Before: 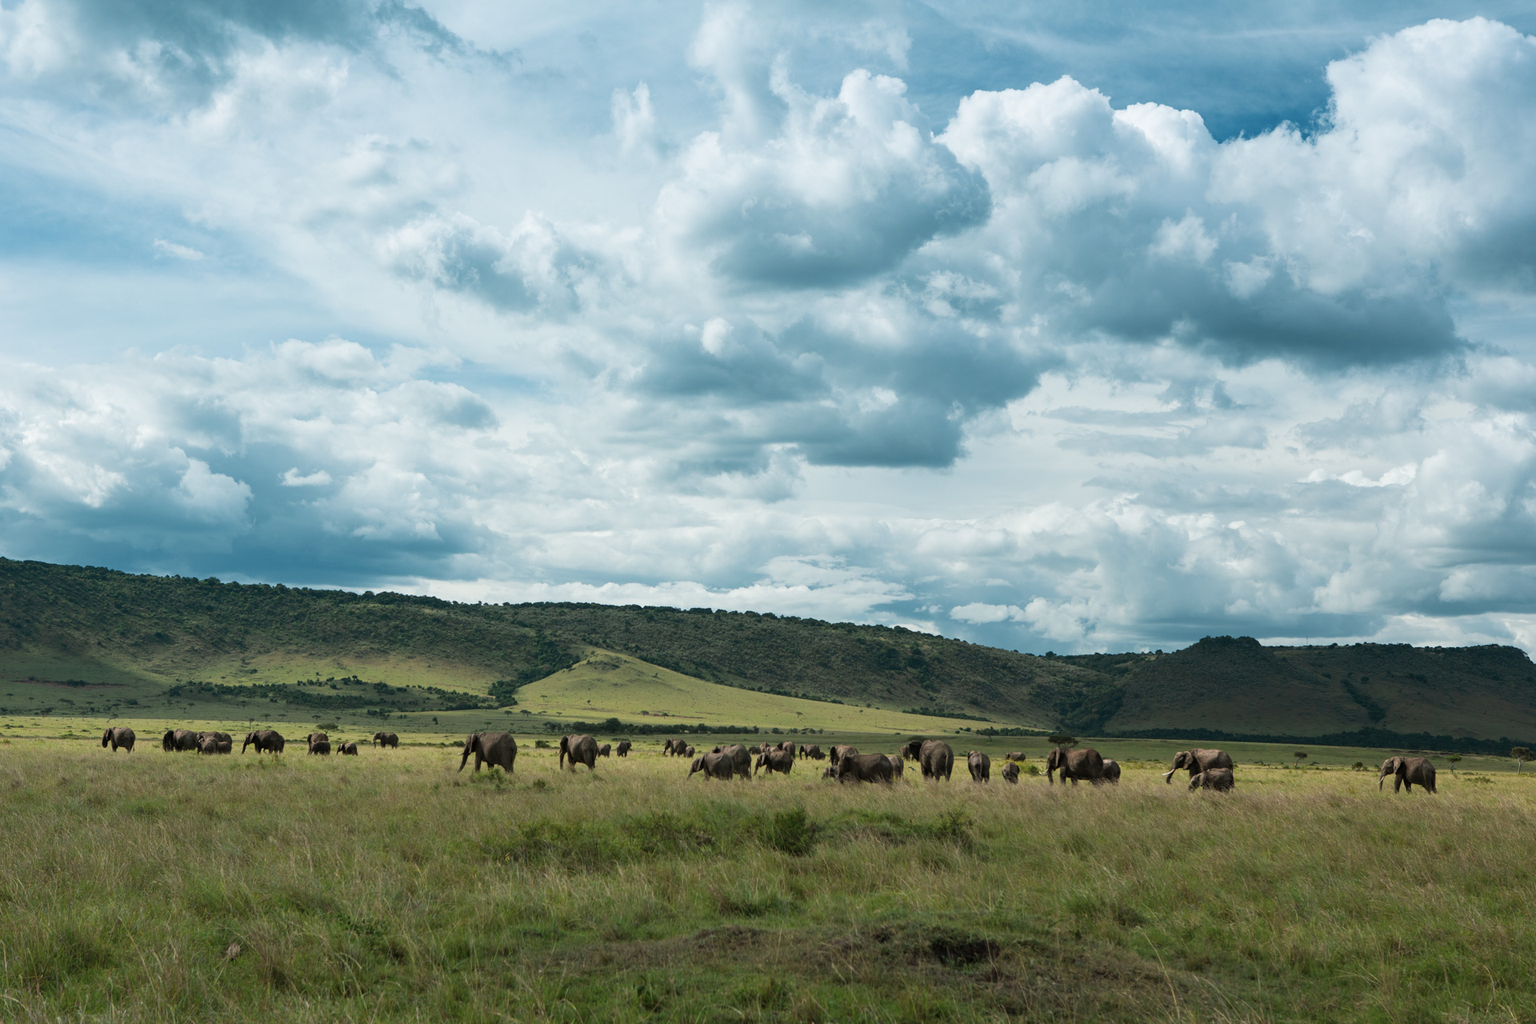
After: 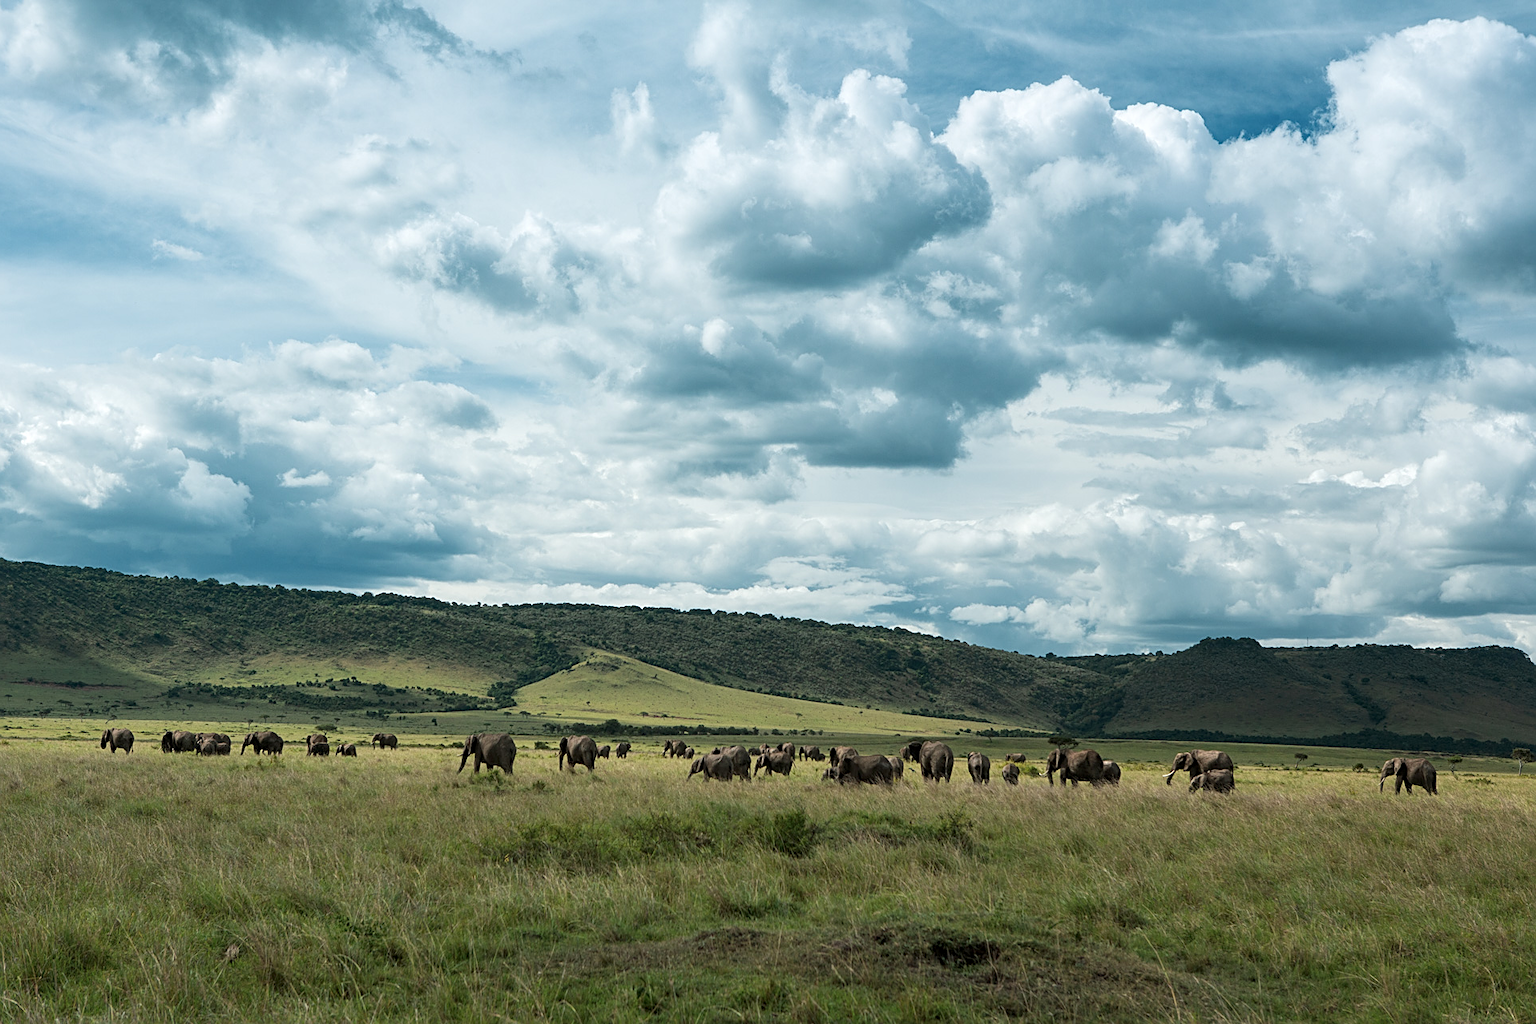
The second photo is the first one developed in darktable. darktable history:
sharpen: on, module defaults
local contrast: highlights 104%, shadows 100%, detail 131%, midtone range 0.2
crop: left 0.14%
exposure: exposure 0.014 EV, compensate highlight preservation false
